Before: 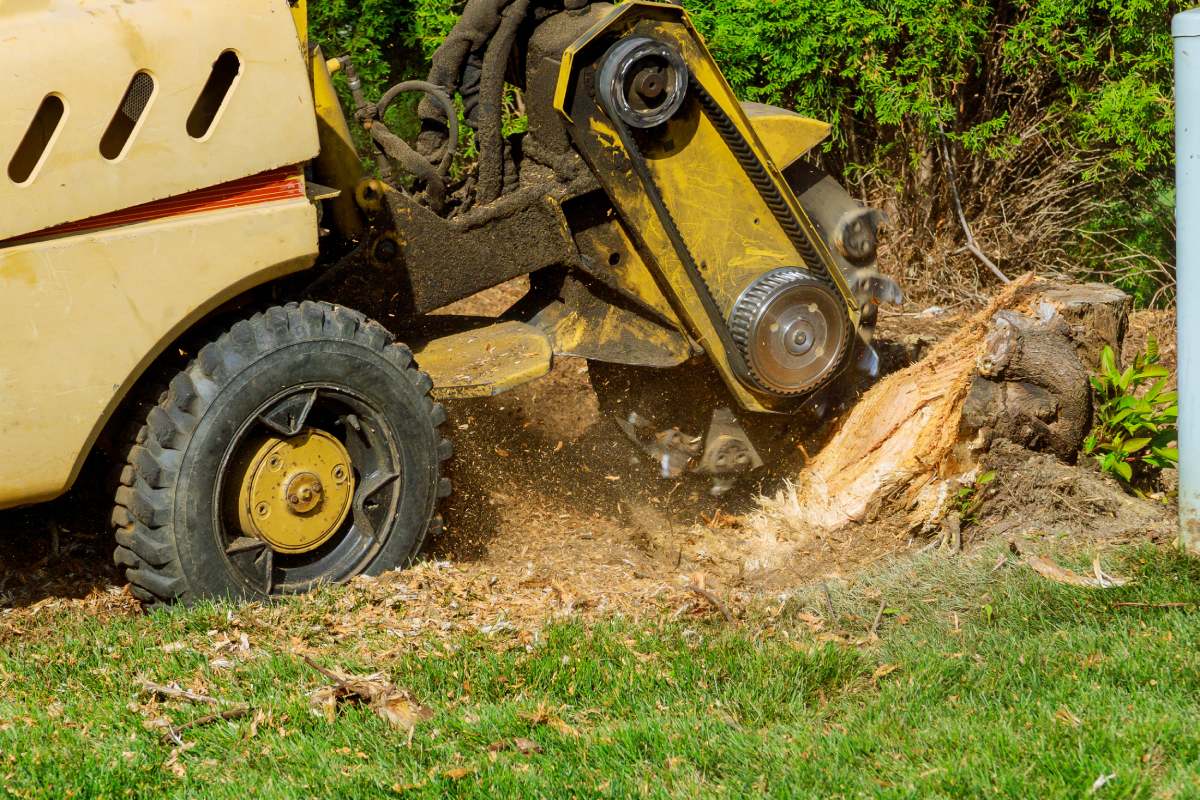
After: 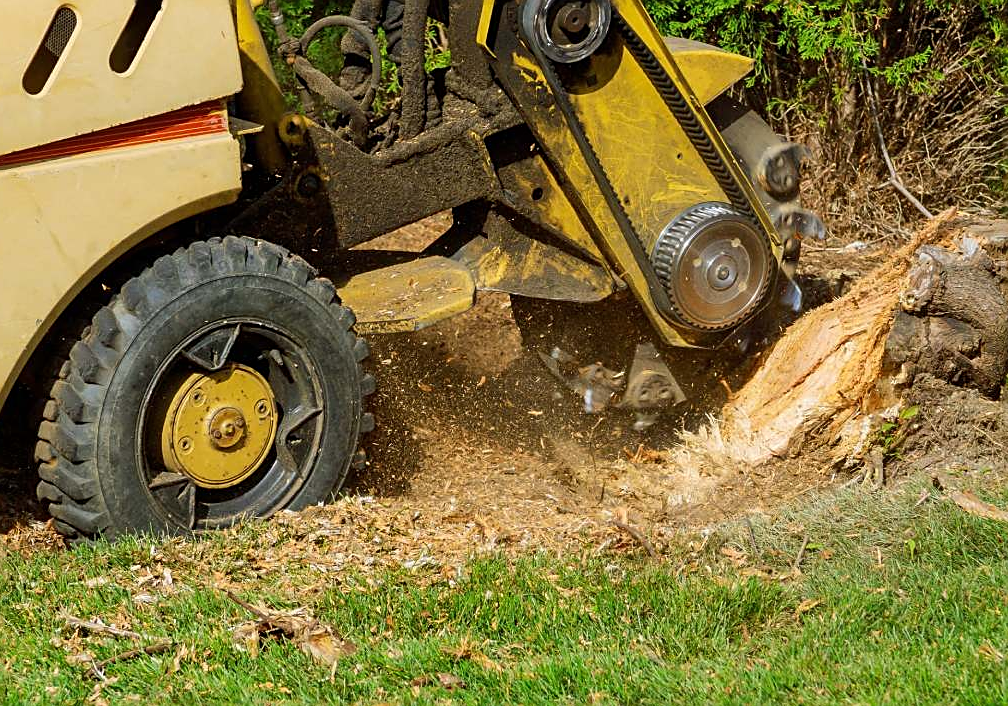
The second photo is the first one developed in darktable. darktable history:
crop: left 6.446%, top 8.188%, right 9.538%, bottom 3.548%
sharpen: on, module defaults
